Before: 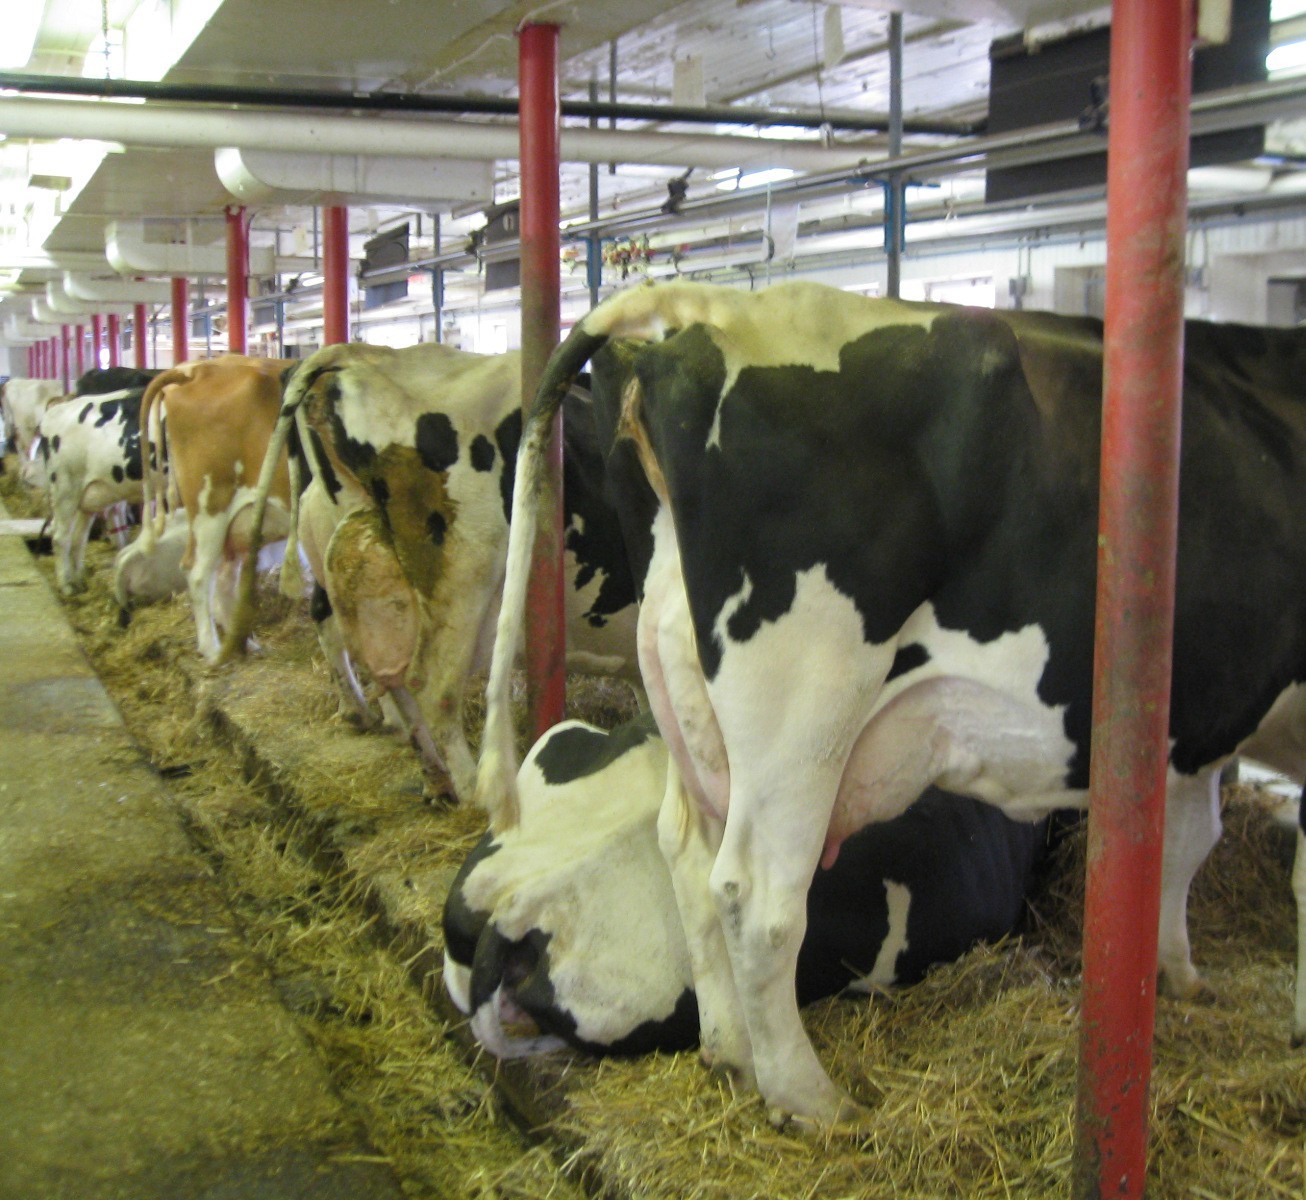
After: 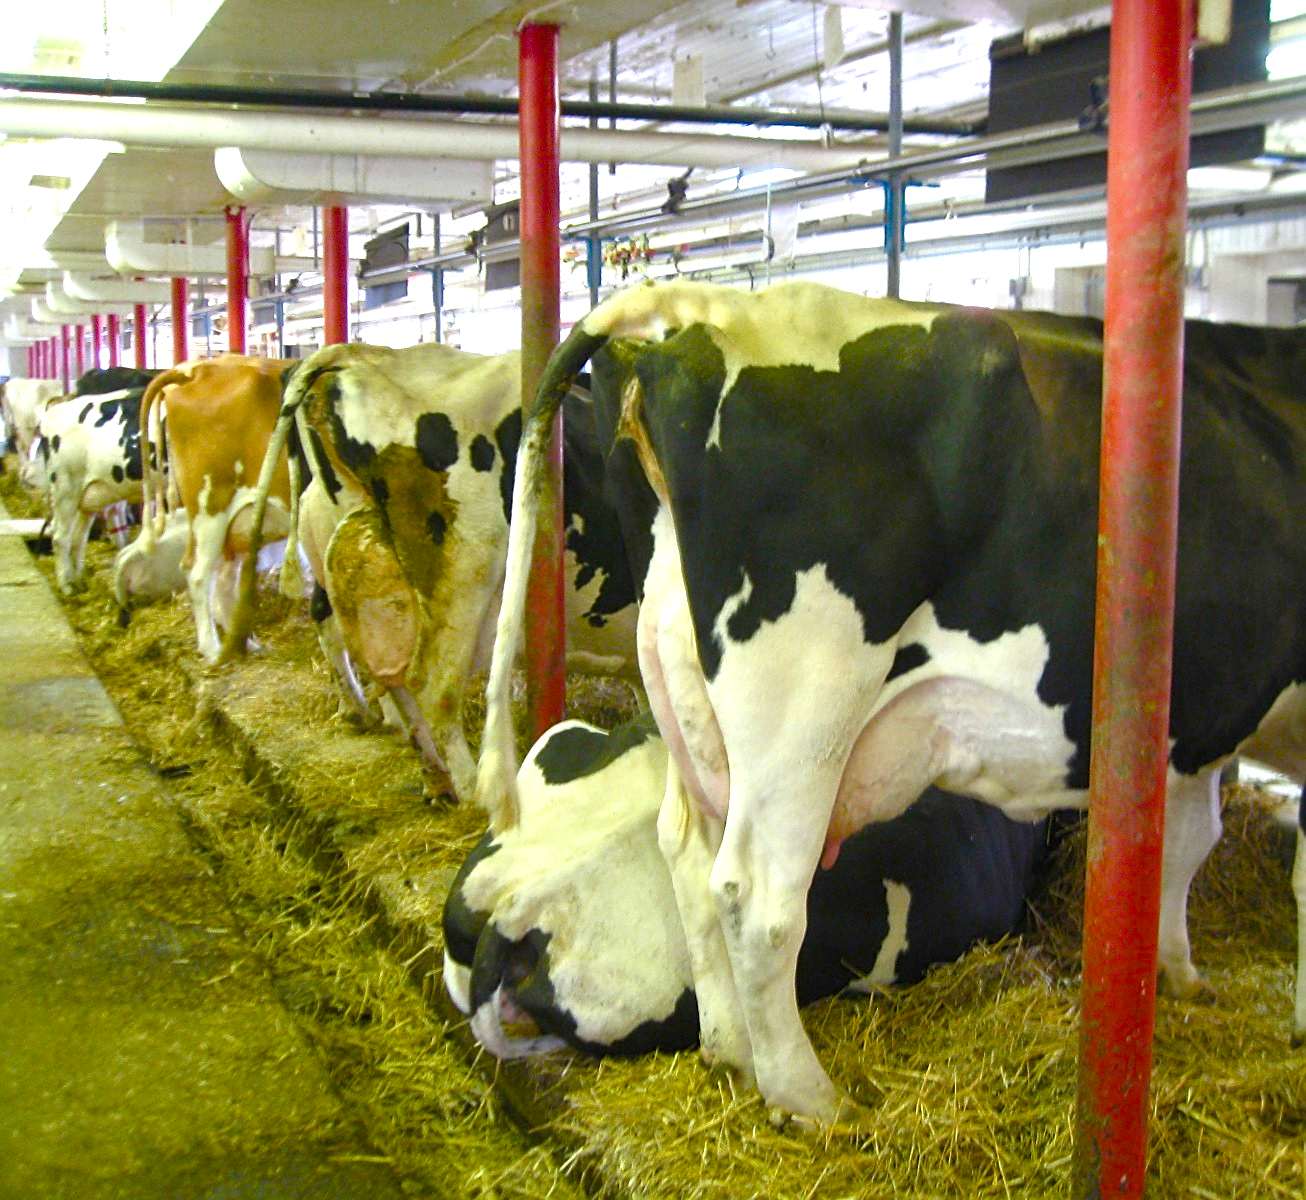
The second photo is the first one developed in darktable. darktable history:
sharpen: on, module defaults
color balance rgb: linear chroma grading › shadows -2.2%, linear chroma grading › highlights -15%, linear chroma grading › global chroma -10%, linear chroma grading › mid-tones -10%, perceptual saturation grading › global saturation 45%, perceptual saturation grading › highlights -50%, perceptual saturation grading › shadows 30%, perceptual brilliance grading › global brilliance 18%, global vibrance 45%
